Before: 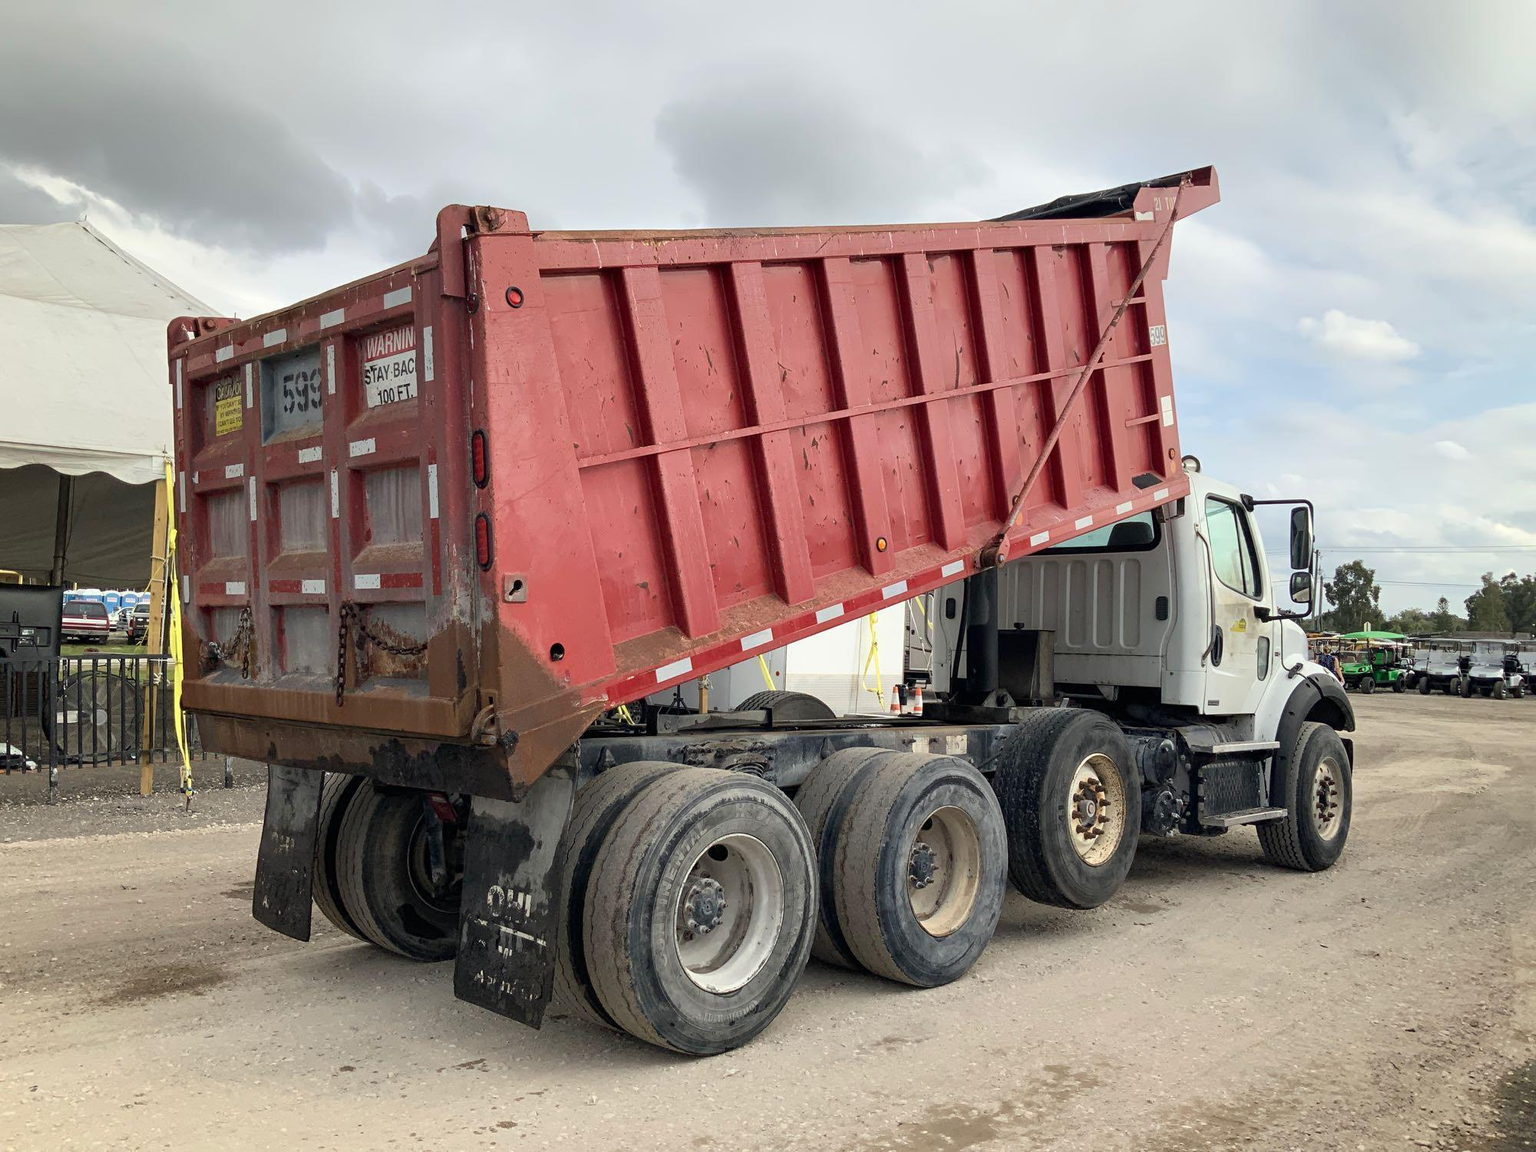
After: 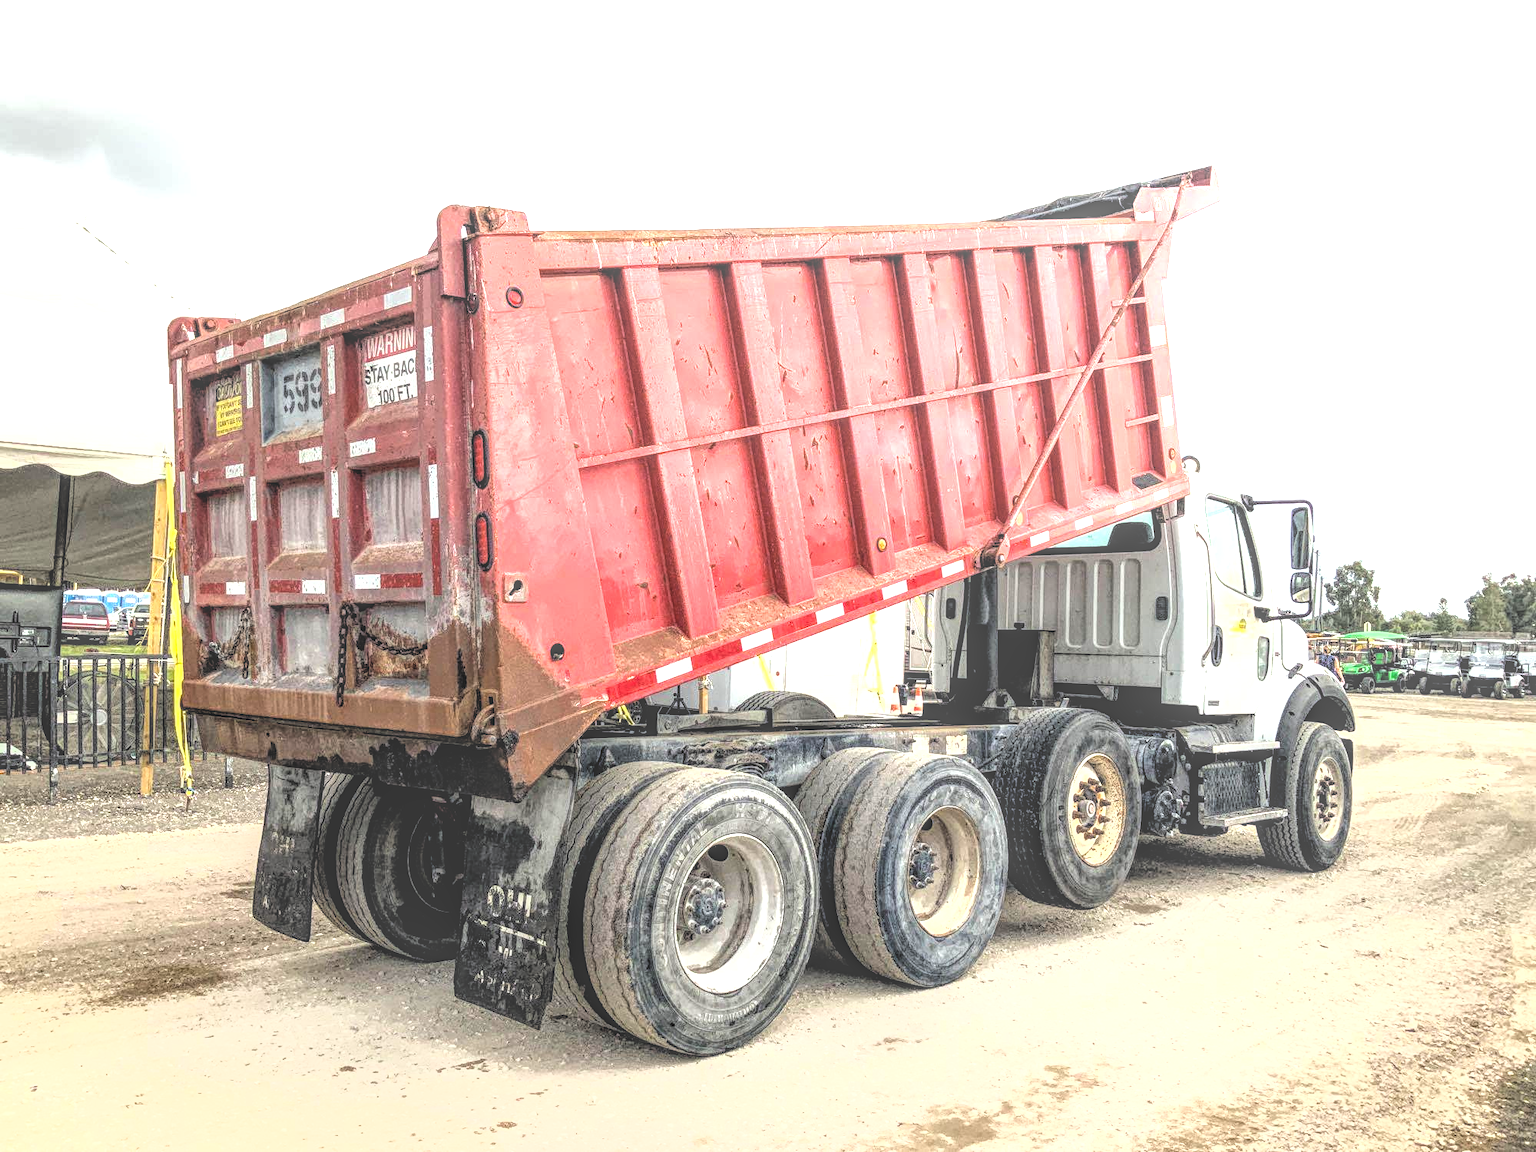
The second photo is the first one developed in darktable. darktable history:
contrast equalizer: y [[0.51, 0.537, 0.559, 0.574, 0.599, 0.618], [0.5 ×6], [0.5 ×6], [0 ×6], [0 ×6]], mix -0.307
exposure: exposure 0.201 EV, compensate highlight preservation false
levels: levels [0.012, 0.367, 0.697]
local contrast: highlights 20%, shadows 24%, detail 200%, midtone range 0.2
filmic rgb: black relative exposure -7.76 EV, white relative exposure 4.4 EV, hardness 3.76, latitude 49.22%, contrast 1.101
